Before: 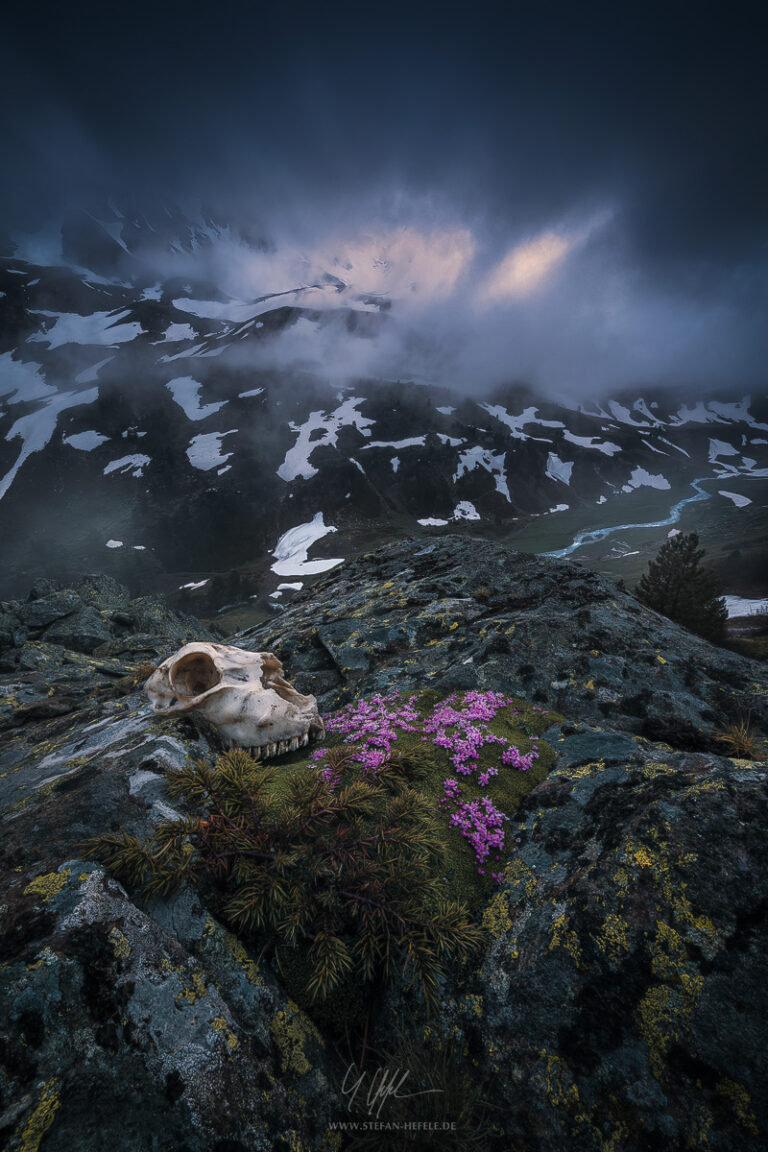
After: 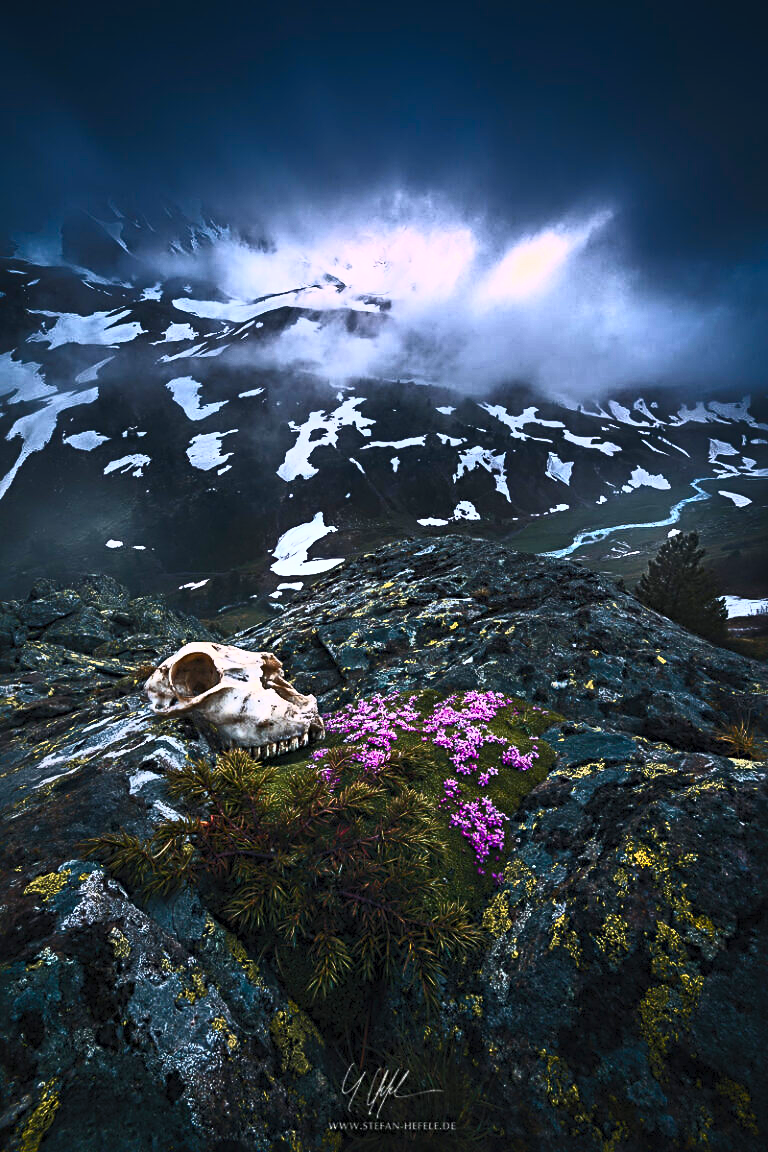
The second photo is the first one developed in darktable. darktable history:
contrast brightness saturation: contrast 0.83, brightness 0.59, saturation 0.59
sharpen: radius 4
